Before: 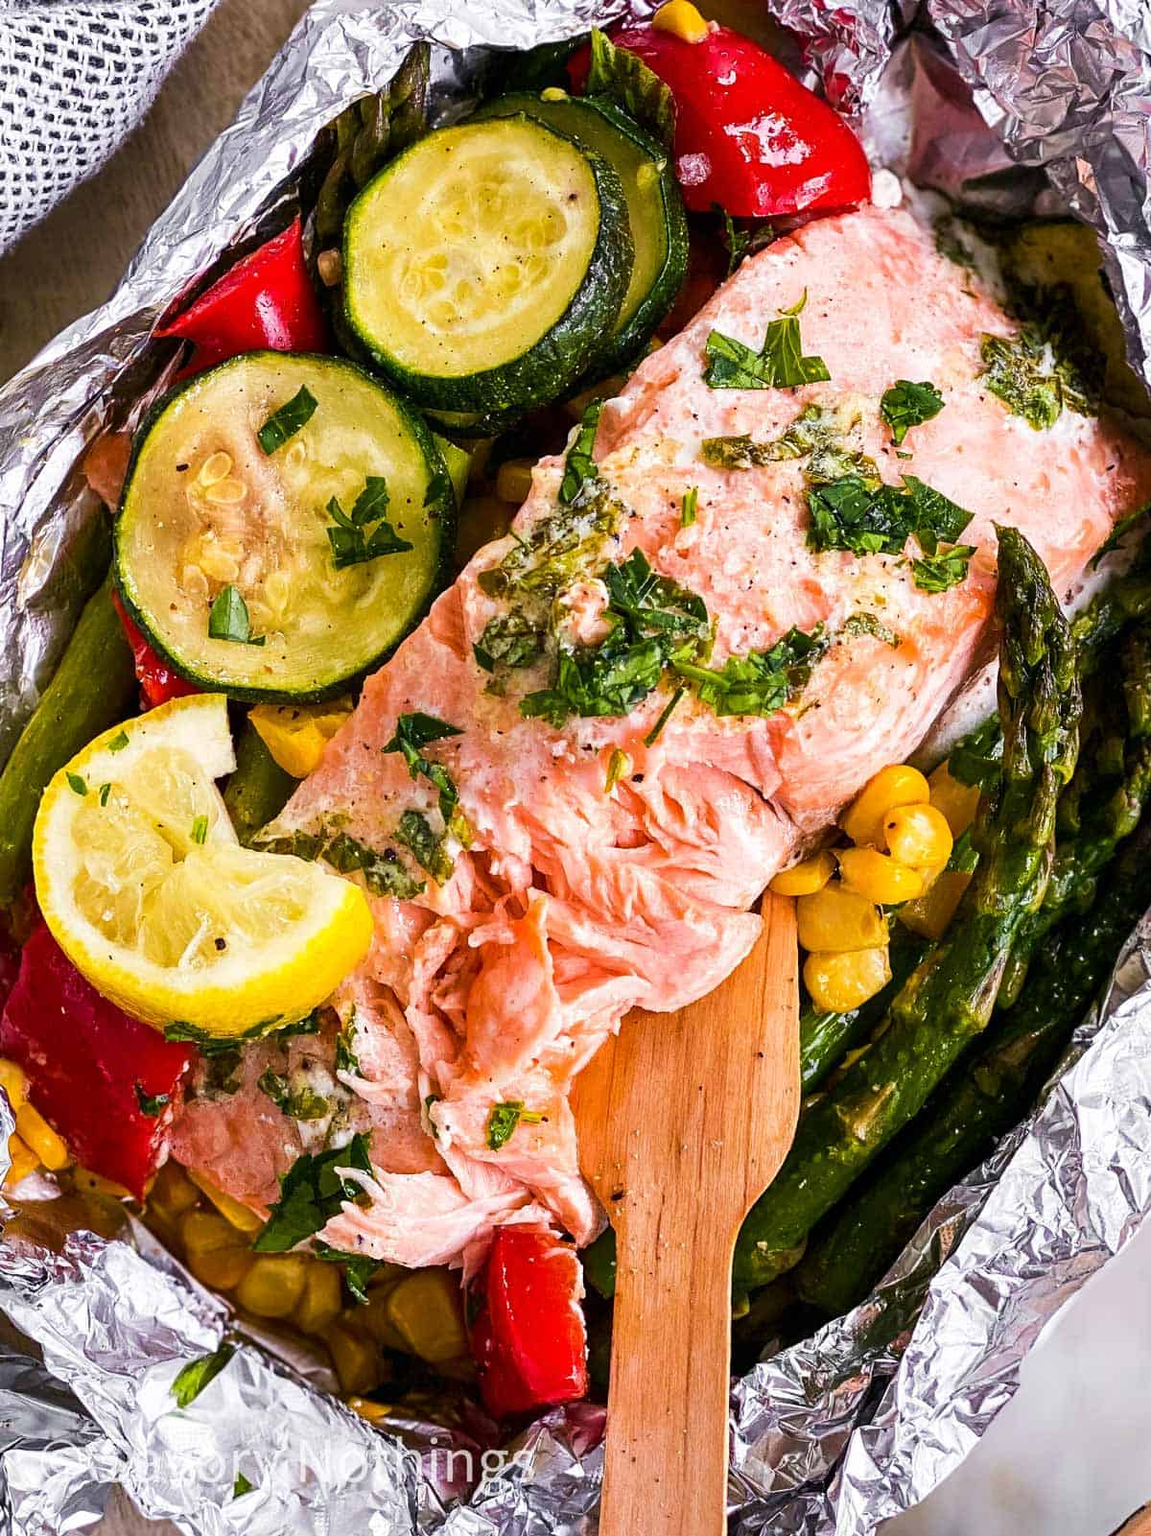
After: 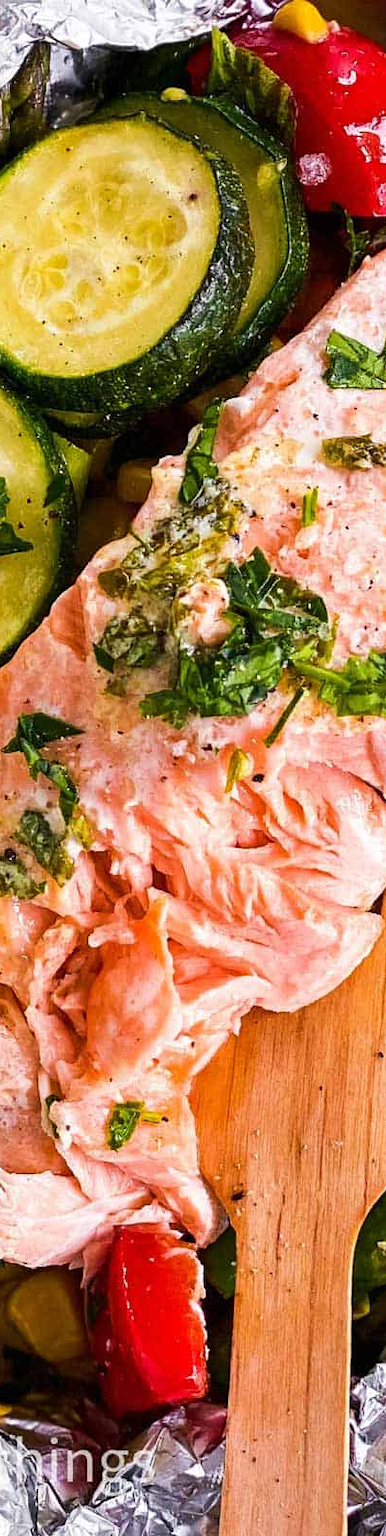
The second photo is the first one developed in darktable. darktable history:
crop: left 33.04%, right 33.303%
